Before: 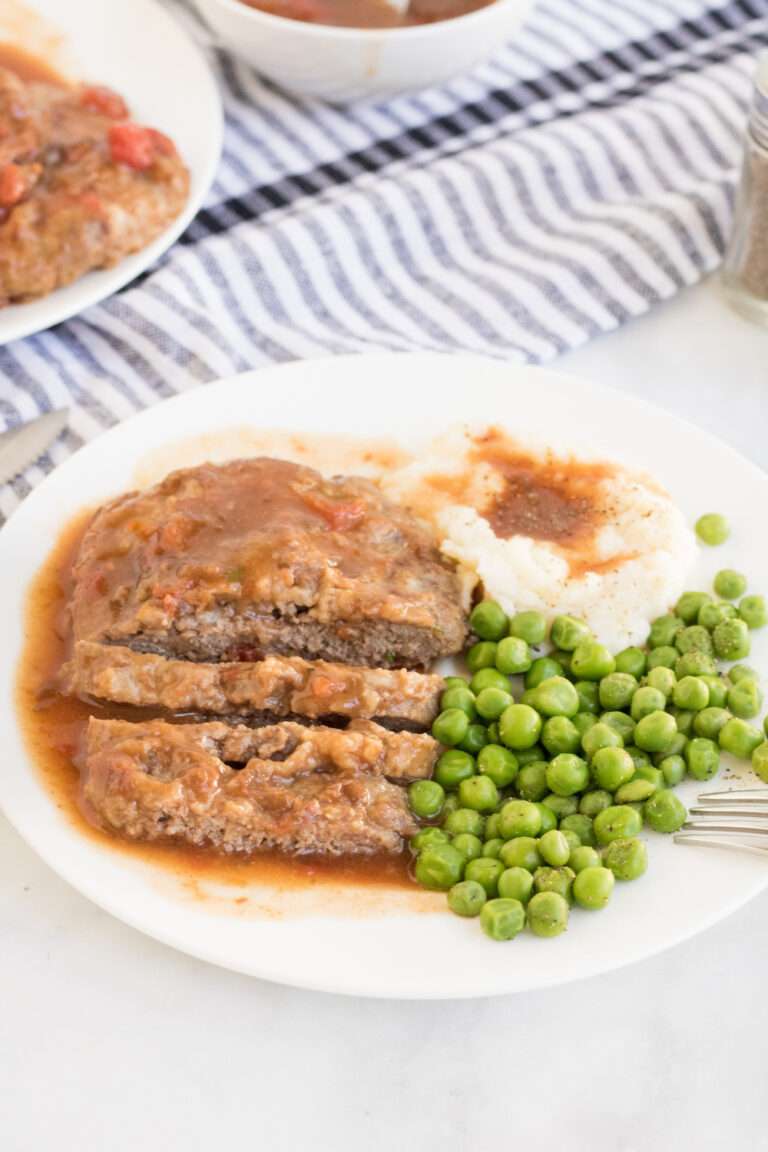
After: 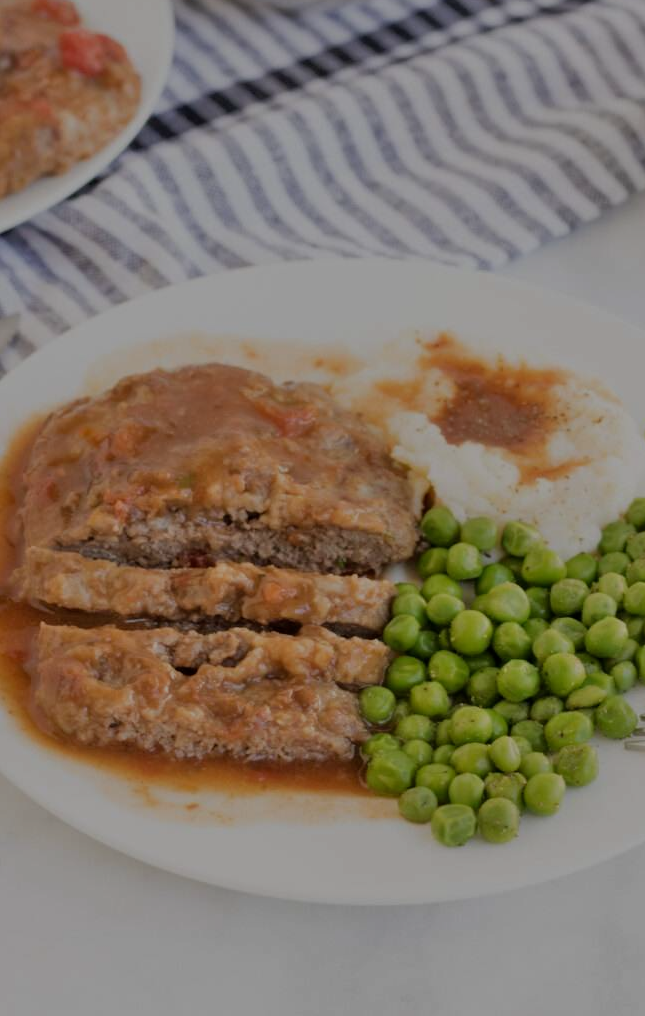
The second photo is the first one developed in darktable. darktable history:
crop: left 6.446%, top 8.188%, right 9.538%, bottom 3.548%
tone equalizer: -8 EV -2 EV, -7 EV -2 EV, -6 EV -2 EV, -5 EV -2 EV, -4 EV -2 EV, -3 EV -2 EV, -2 EV -2 EV, -1 EV -1.63 EV, +0 EV -2 EV
exposure: black level correction 0.001, exposure 0.5 EV, compensate exposure bias true, compensate highlight preservation false
